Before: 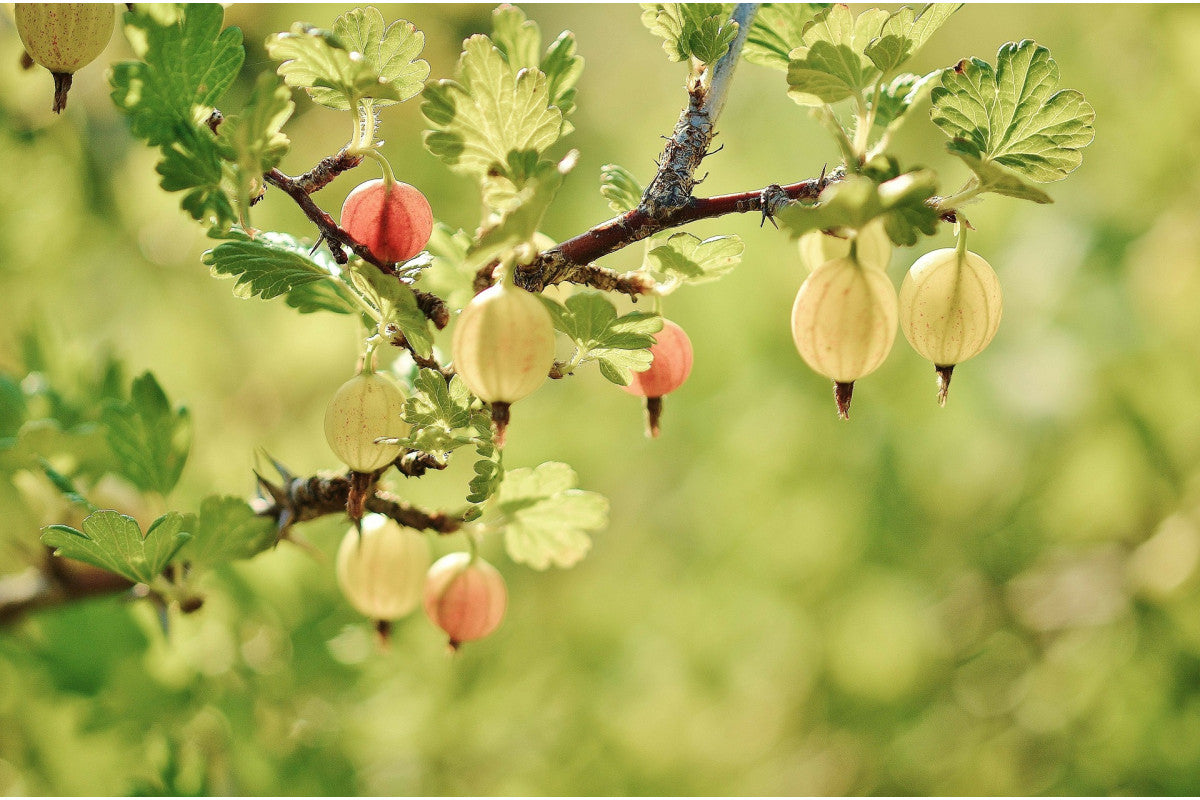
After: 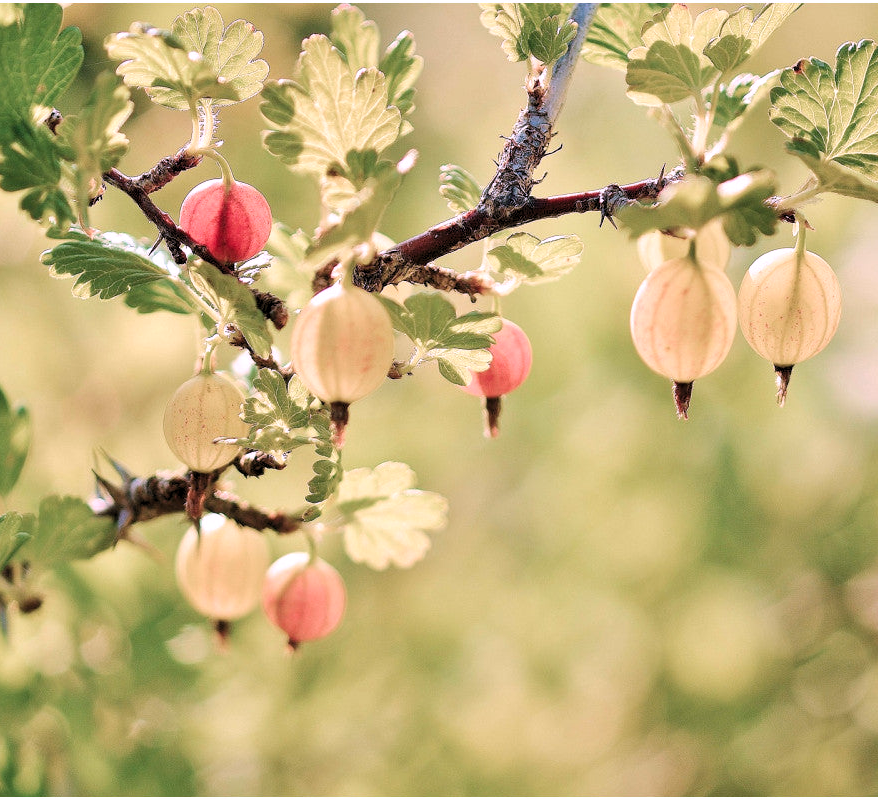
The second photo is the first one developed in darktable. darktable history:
exposure: exposure 0.025 EV, compensate exposure bias true, compensate highlight preservation false
crop: left 13.436%, top 0%, right 13.38%
color correction: highlights a* 15.54, highlights b* -20.53
levels: levels [0.073, 0.497, 0.972]
